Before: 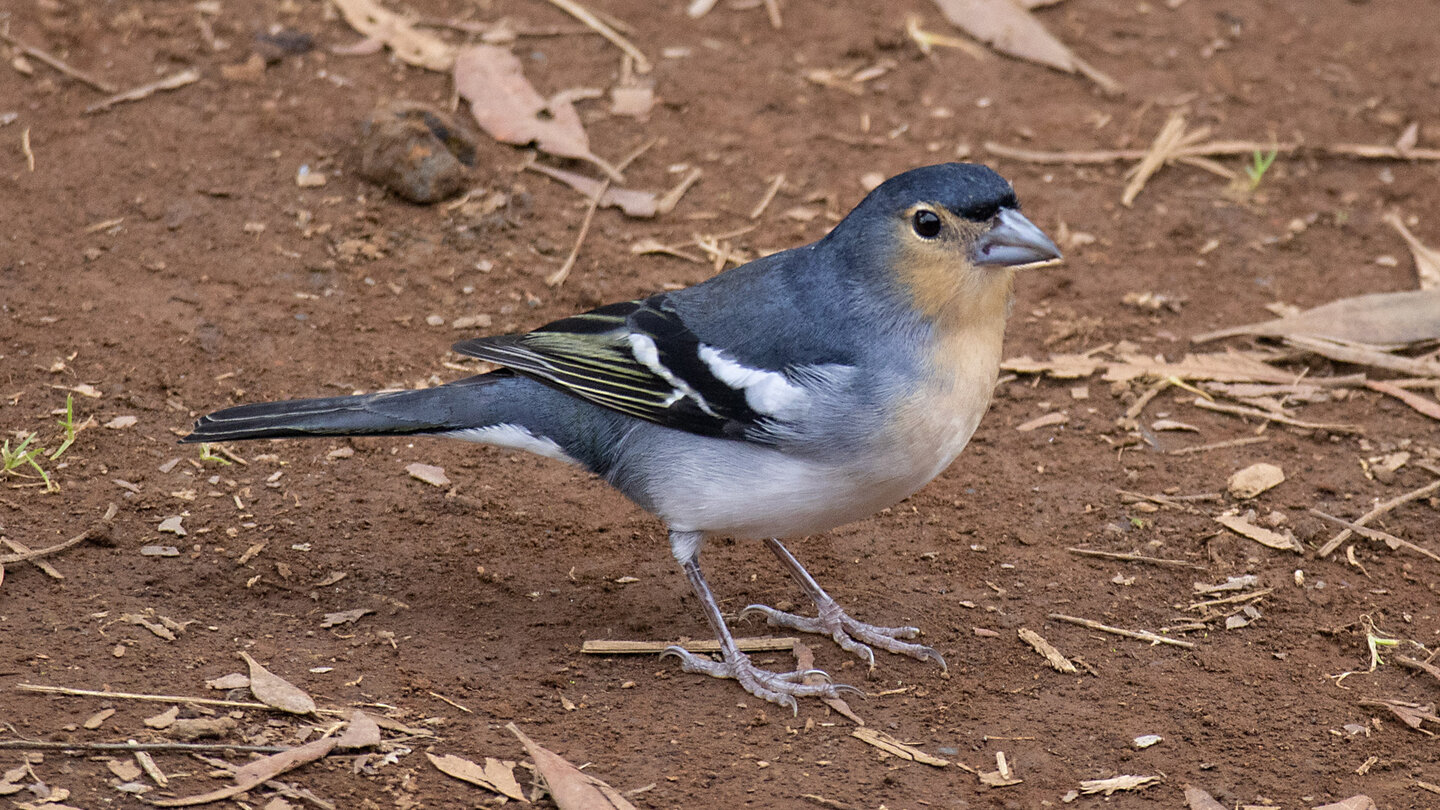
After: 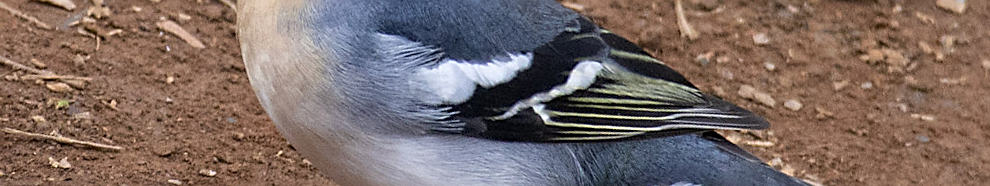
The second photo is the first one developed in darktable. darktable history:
crop and rotate: angle 16.12°, top 30.835%, bottom 35.653%
sharpen: on, module defaults
